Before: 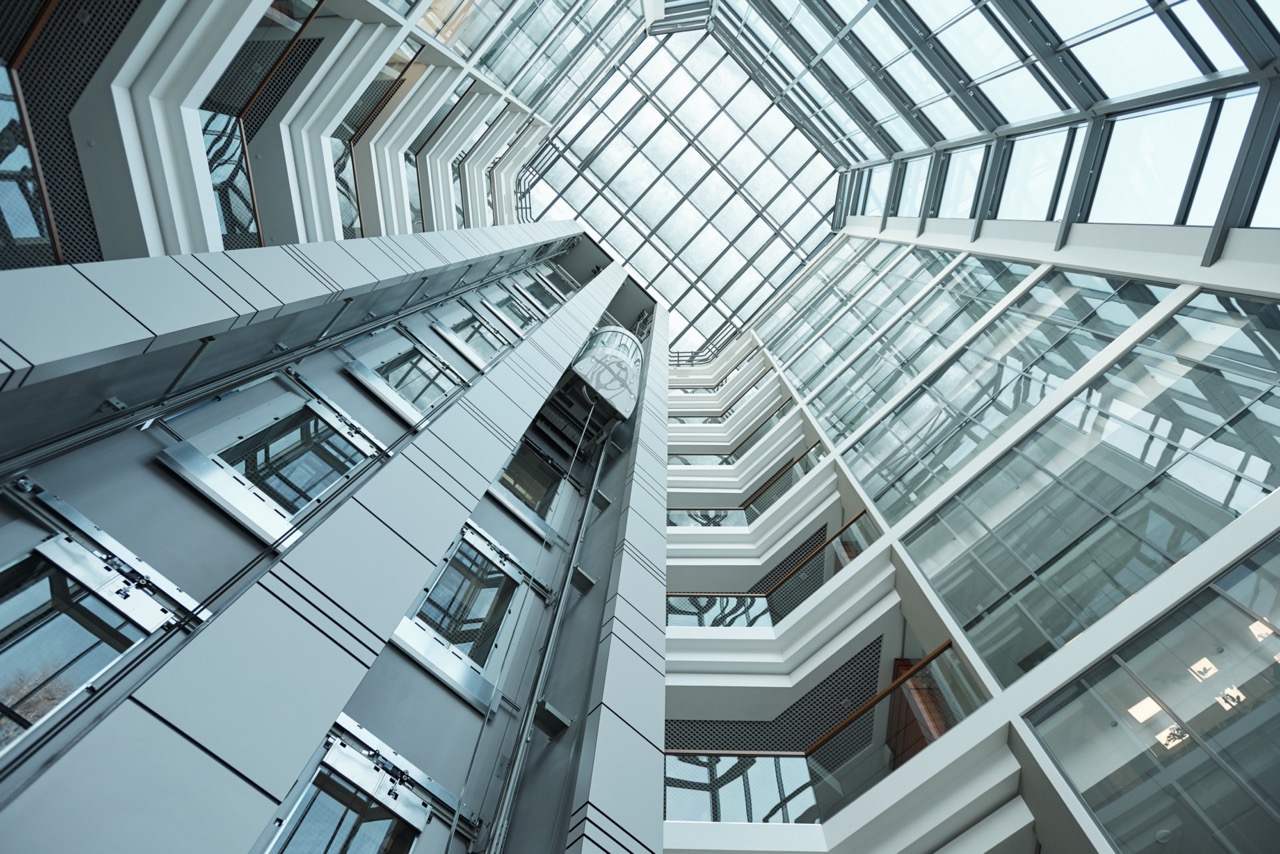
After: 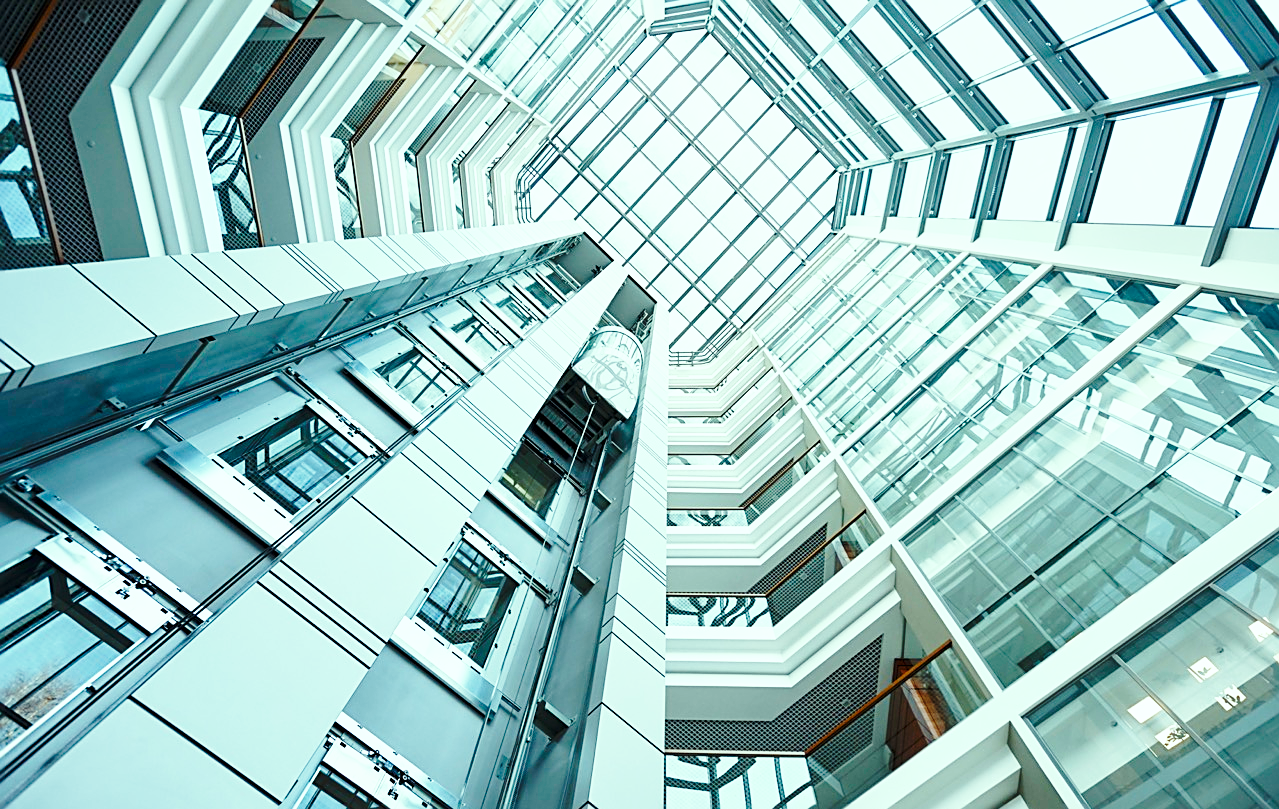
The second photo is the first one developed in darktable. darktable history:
base curve: curves: ch0 [(0, 0) (0.032, 0.037) (0.105, 0.228) (0.435, 0.76) (0.856, 0.983) (1, 1)], preserve colors none
exposure: exposure -0.256 EV, compensate highlight preservation false
crop and rotate: top 0.004%, bottom 5.233%
color correction: highlights a* -8.12, highlights b* 3.07
color balance rgb: perceptual saturation grading › global saturation 20%, perceptual saturation grading › highlights -24.891%, perceptual saturation grading › shadows 49.536%, perceptual brilliance grading › global brilliance 11.327%, global vibrance 20%
local contrast: highlights 104%, shadows 101%, detail 119%, midtone range 0.2
sharpen: on, module defaults
tone equalizer: on, module defaults
